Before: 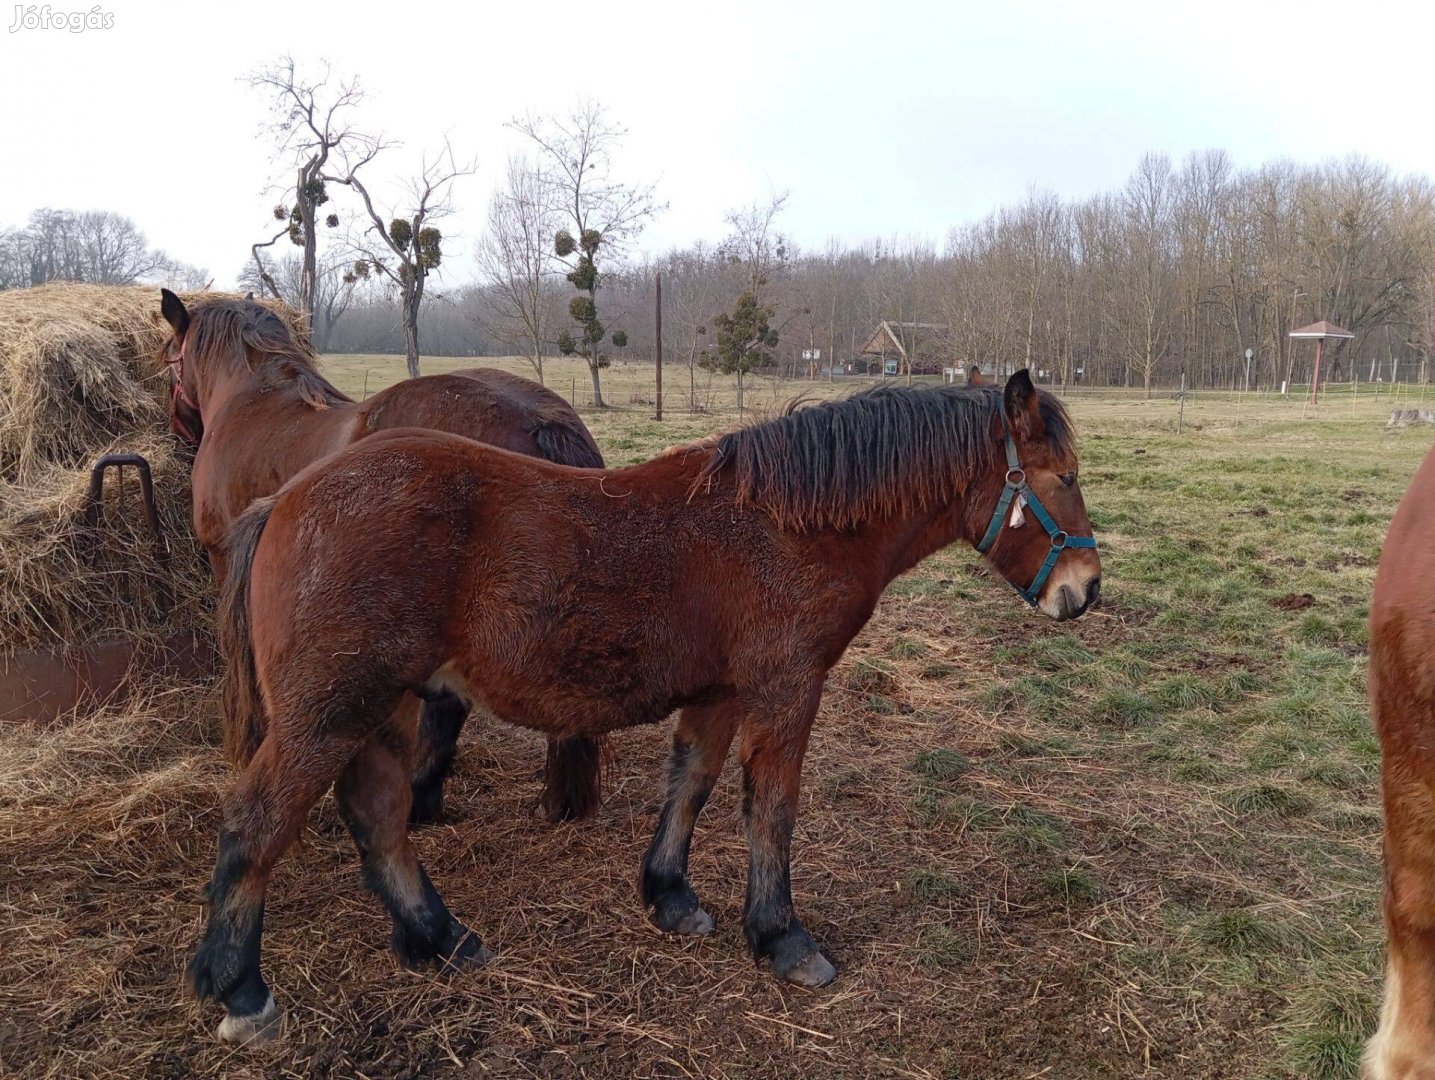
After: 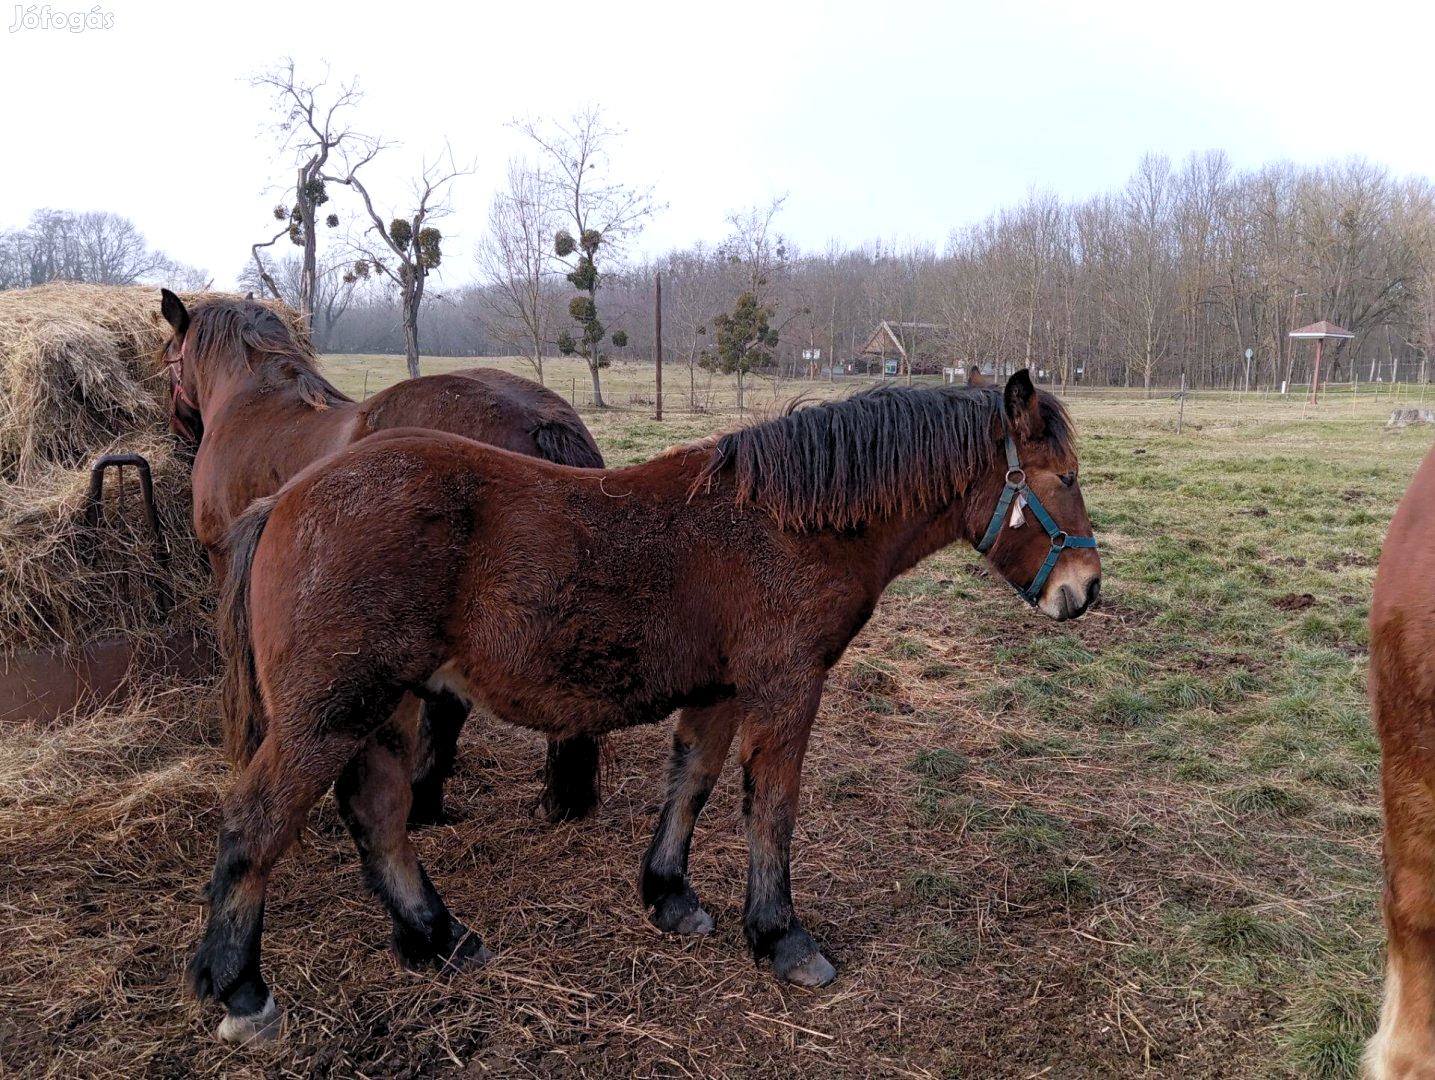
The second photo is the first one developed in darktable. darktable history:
levels: levels [0.073, 0.497, 0.972]
white balance: red 0.984, blue 1.059
